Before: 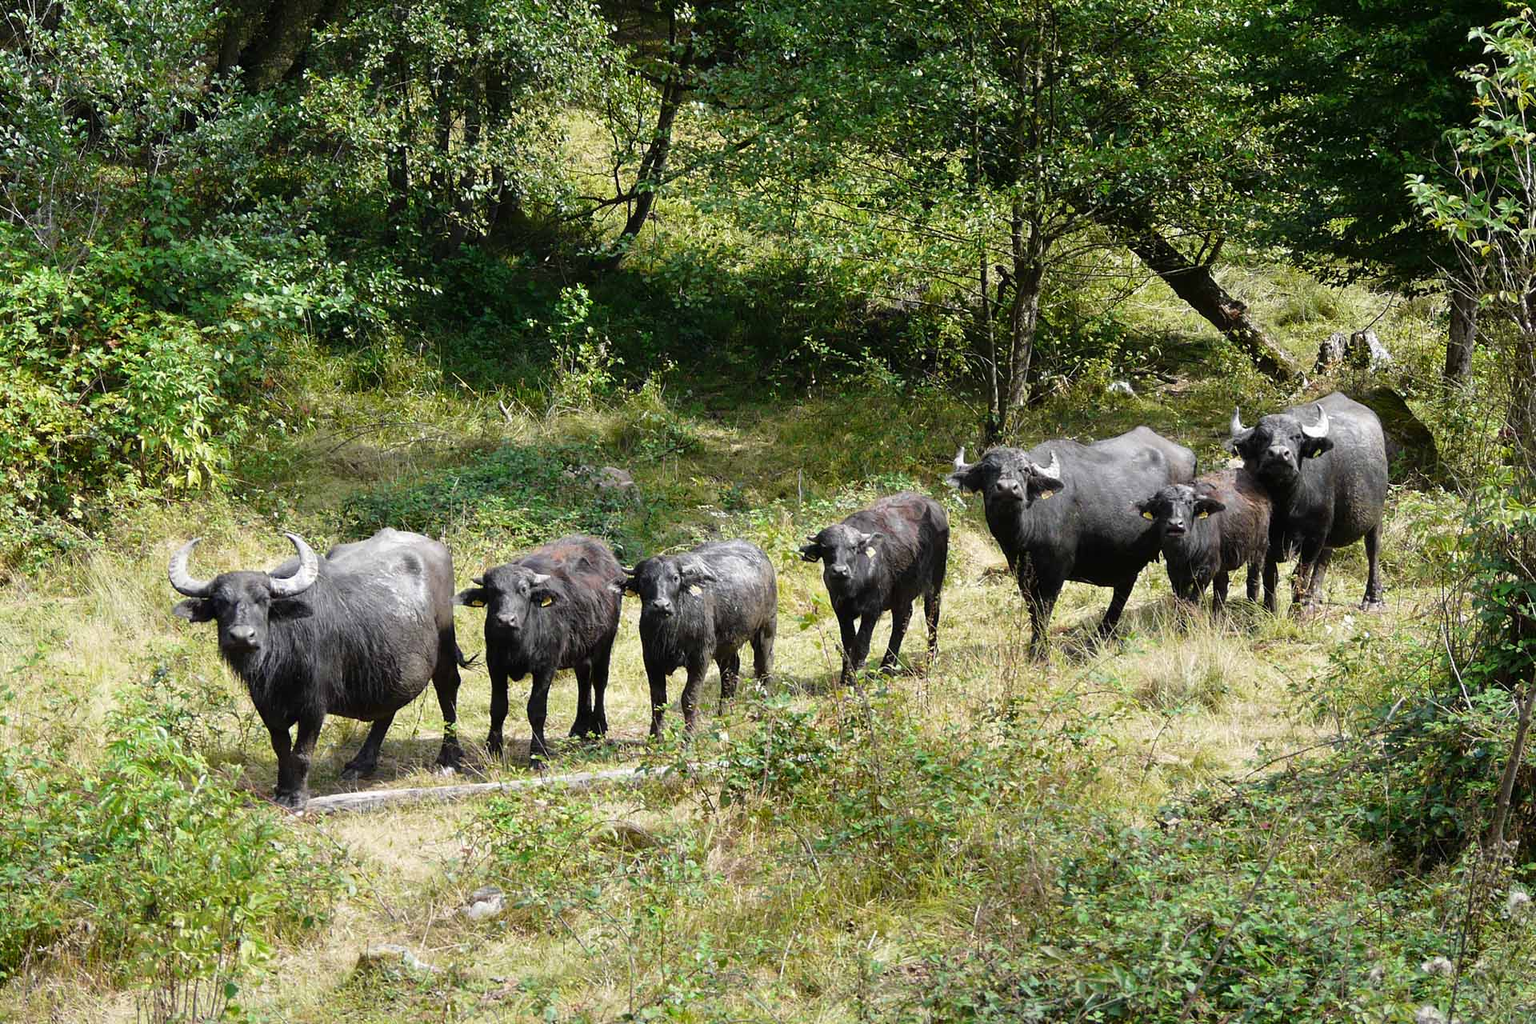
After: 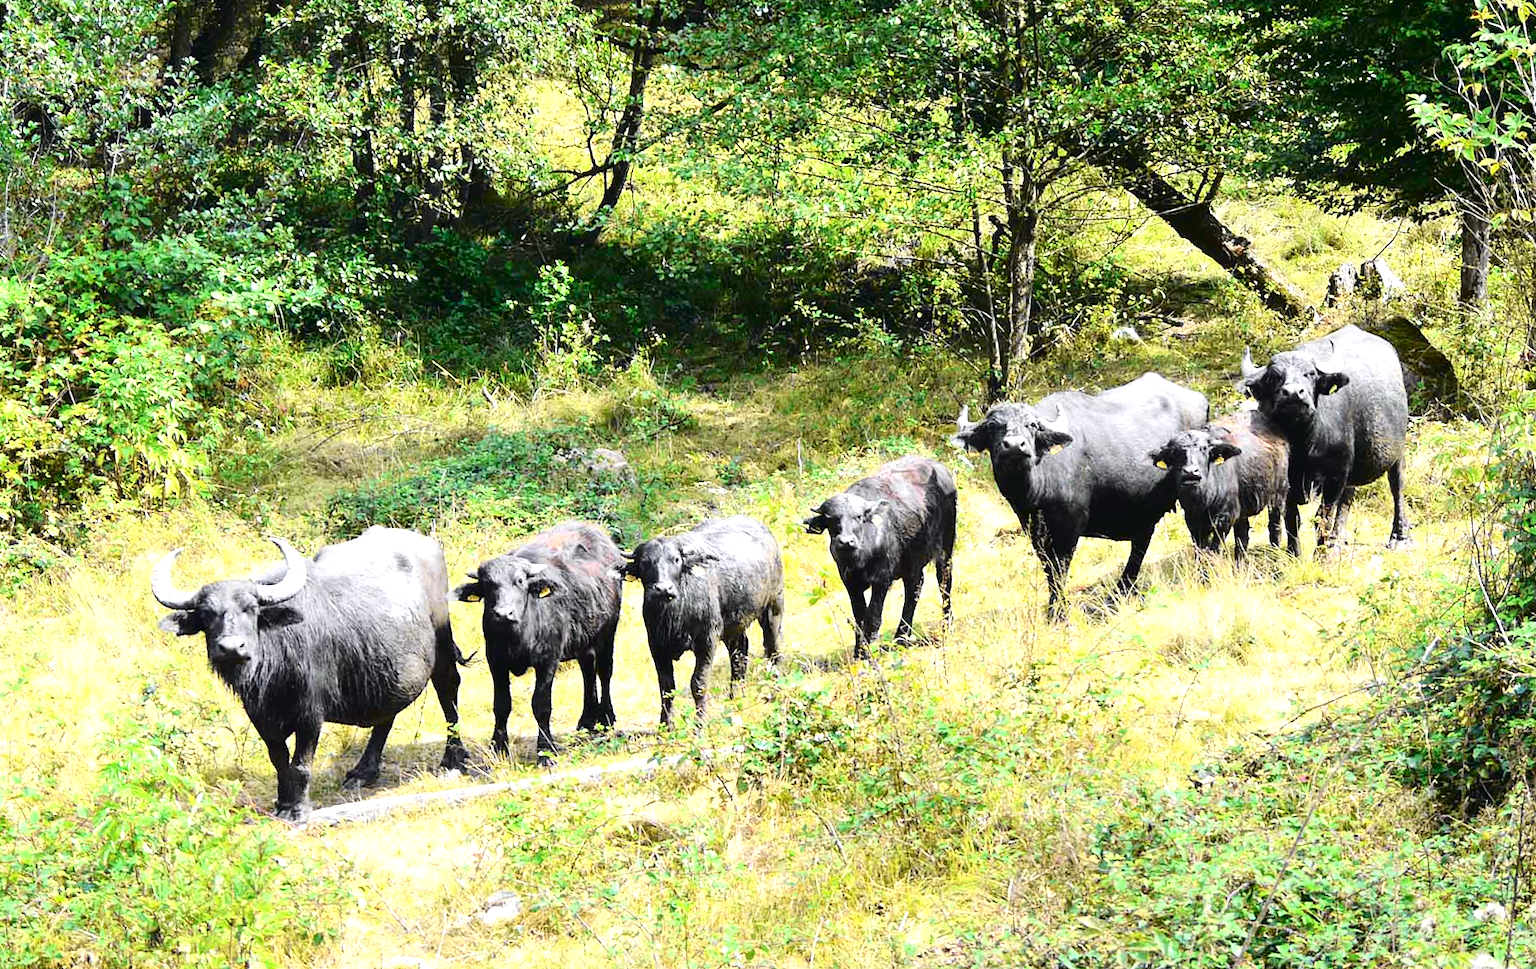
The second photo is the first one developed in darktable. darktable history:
rotate and perspective: rotation -3.52°, crop left 0.036, crop right 0.964, crop top 0.081, crop bottom 0.919
tone curve: curves: ch0 [(0, 0.023) (0.104, 0.058) (0.21, 0.162) (0.469, 0.524) (0.579, 0.65) (0.725, 0.8) (0.858, 0.903) (1, 0.974)]; ch1 [(0, 0) (0.414, 0.395) (0.447, 0.447) (0.502, 0.501) (0.521, 0.512) (0.57, 0.563) (0.618, 0.61) (0.654, 0.642) (1, 1)]; ch2 [(0, 0) (0.356, 0.408) (0.437, 0.453) (0.492, 0.485) (0.524, 0.508) (0.566, 0.567) (0.595, 0.604) (1, 1)], color space Lab, independent channels, preserve colors none
exposure: exposure 1.2 EV, compensate highlight preservation false
